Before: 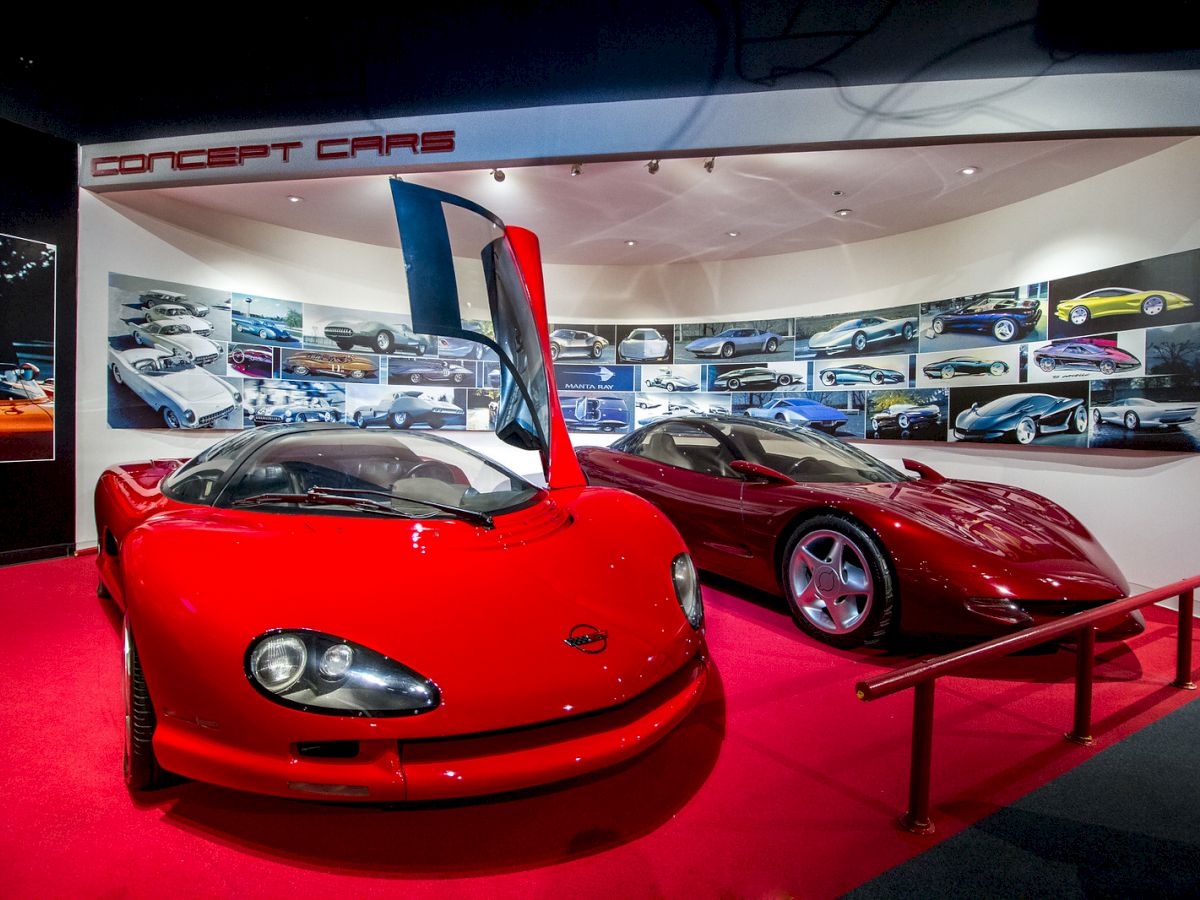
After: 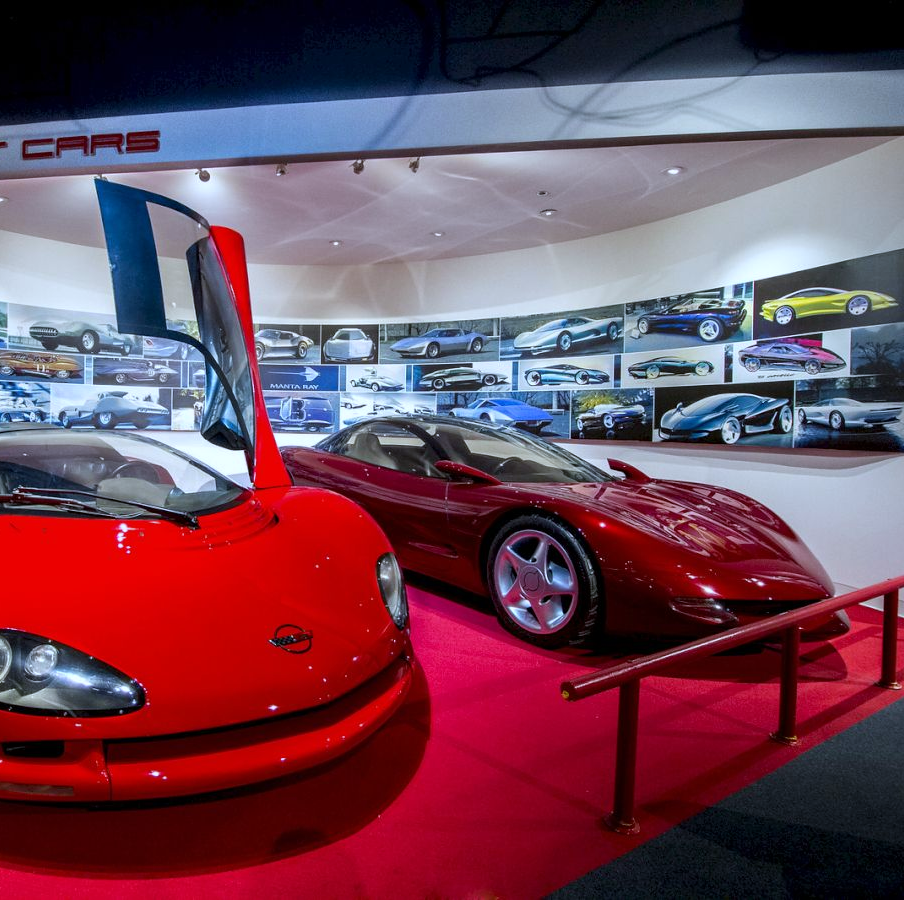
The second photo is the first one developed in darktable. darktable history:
crop and rotate: left 24.6%
white balance: red 0.931, blue 1.11
